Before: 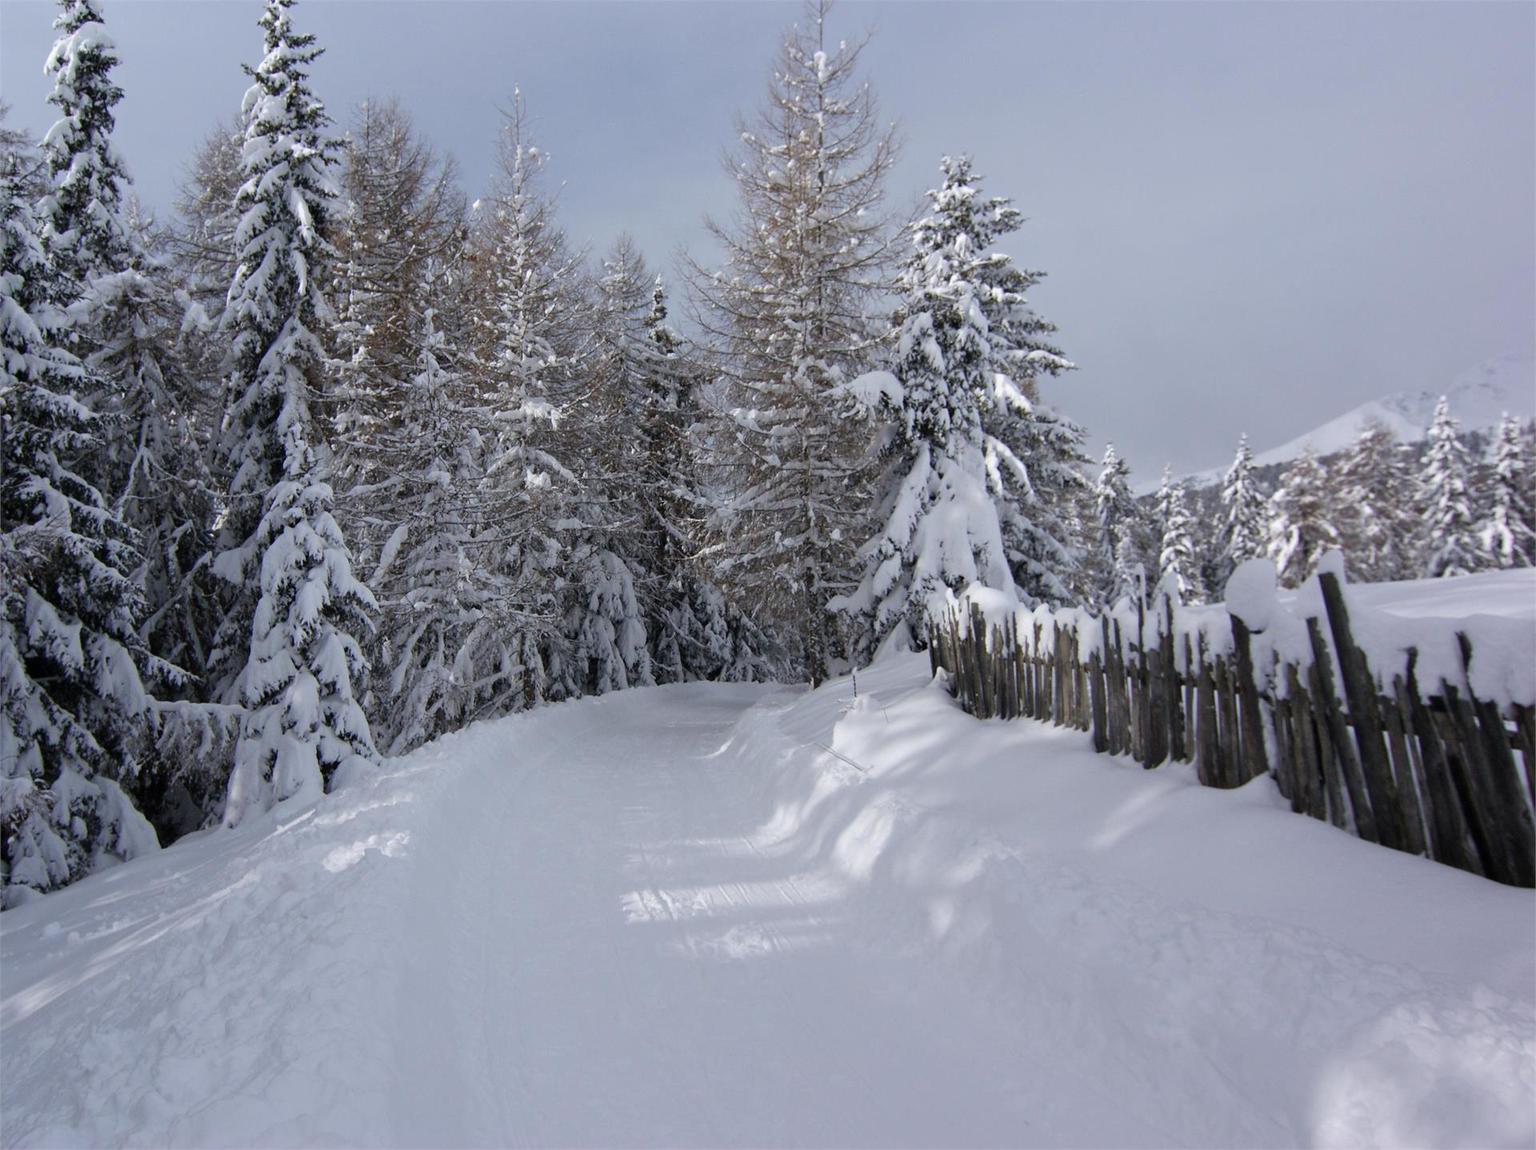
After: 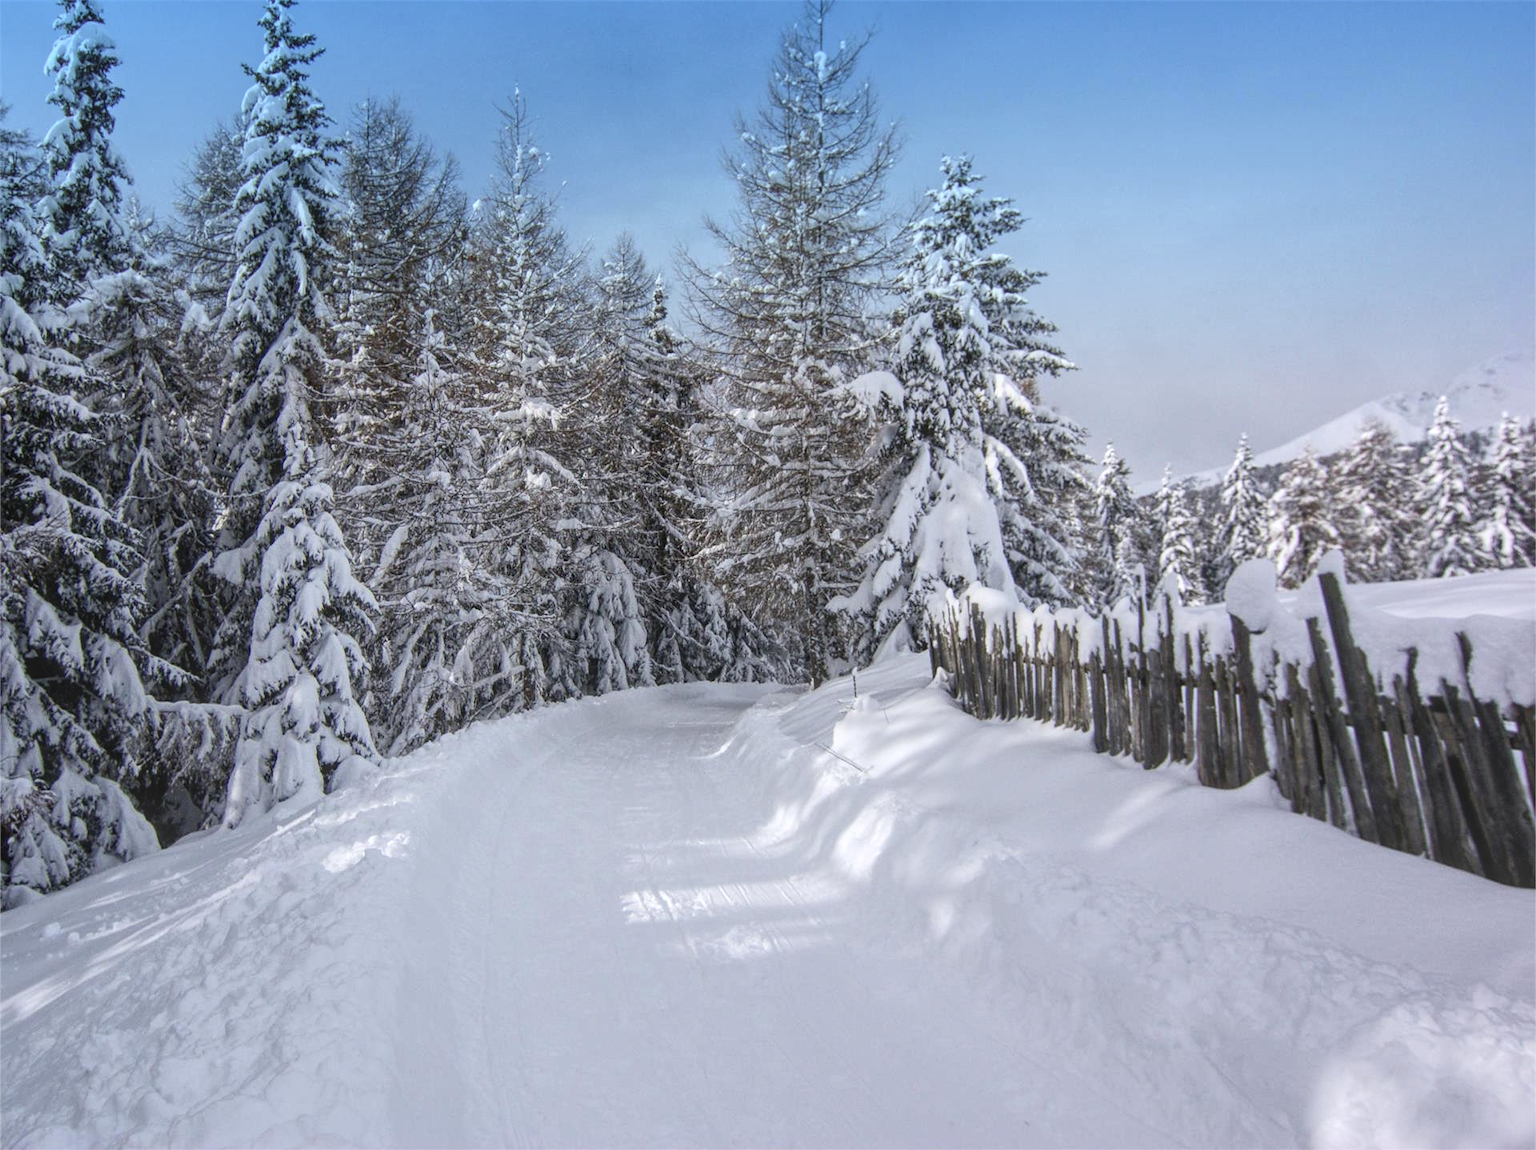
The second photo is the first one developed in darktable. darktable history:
local contrast: highlights 66%, shadows 33%, detail 166%, midtone range 0.2
graduated density: density 2.02 EV, hardness 44%, rotation 0.374°, offset 8.21, hue 208.8°, saturation 97%
contrast brightness saturation: contrast 0.24, brightness 0.09
